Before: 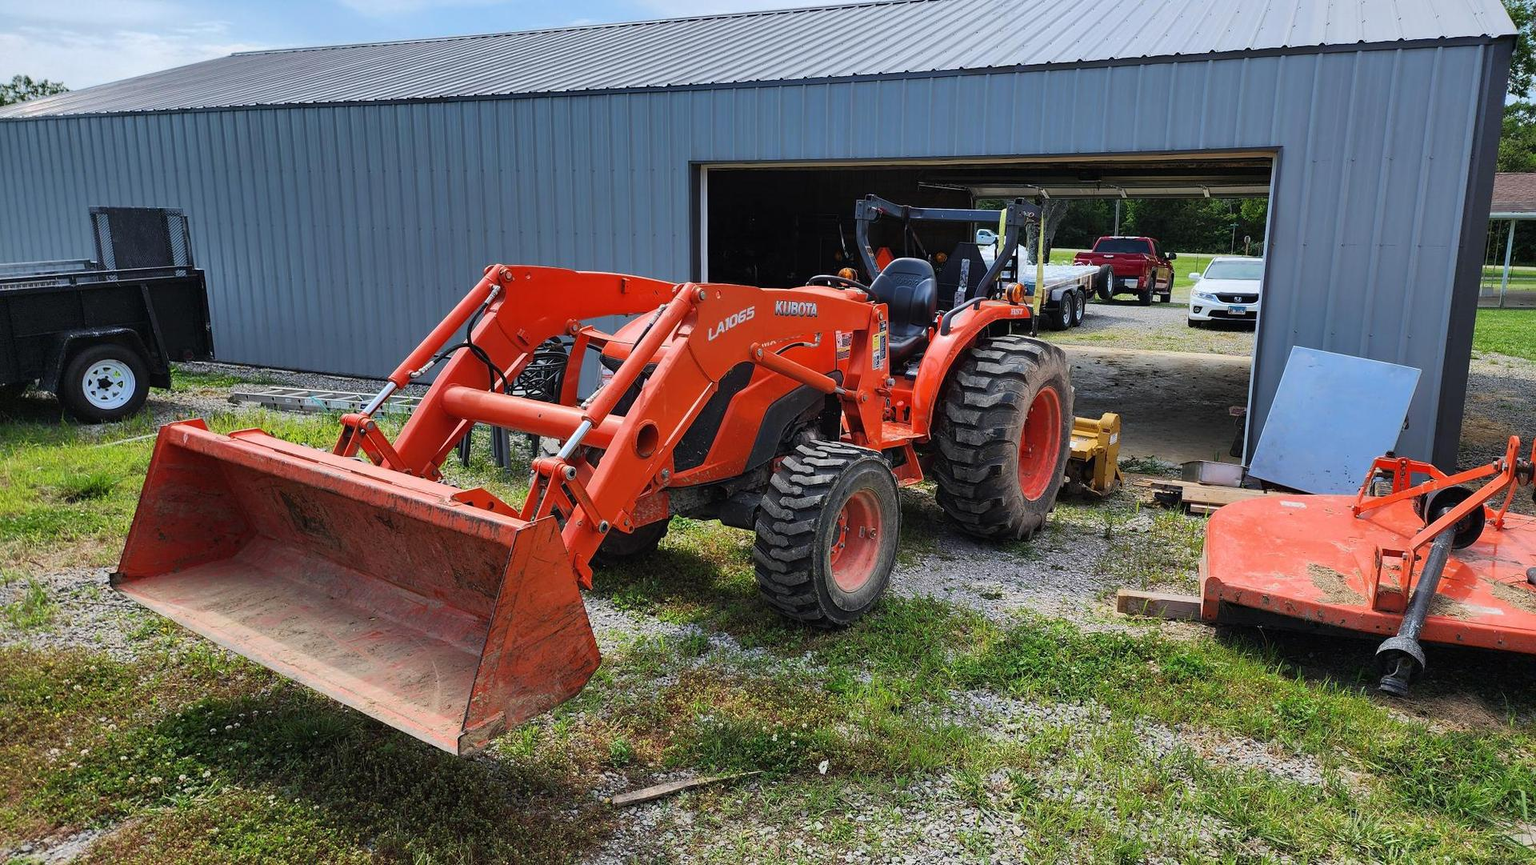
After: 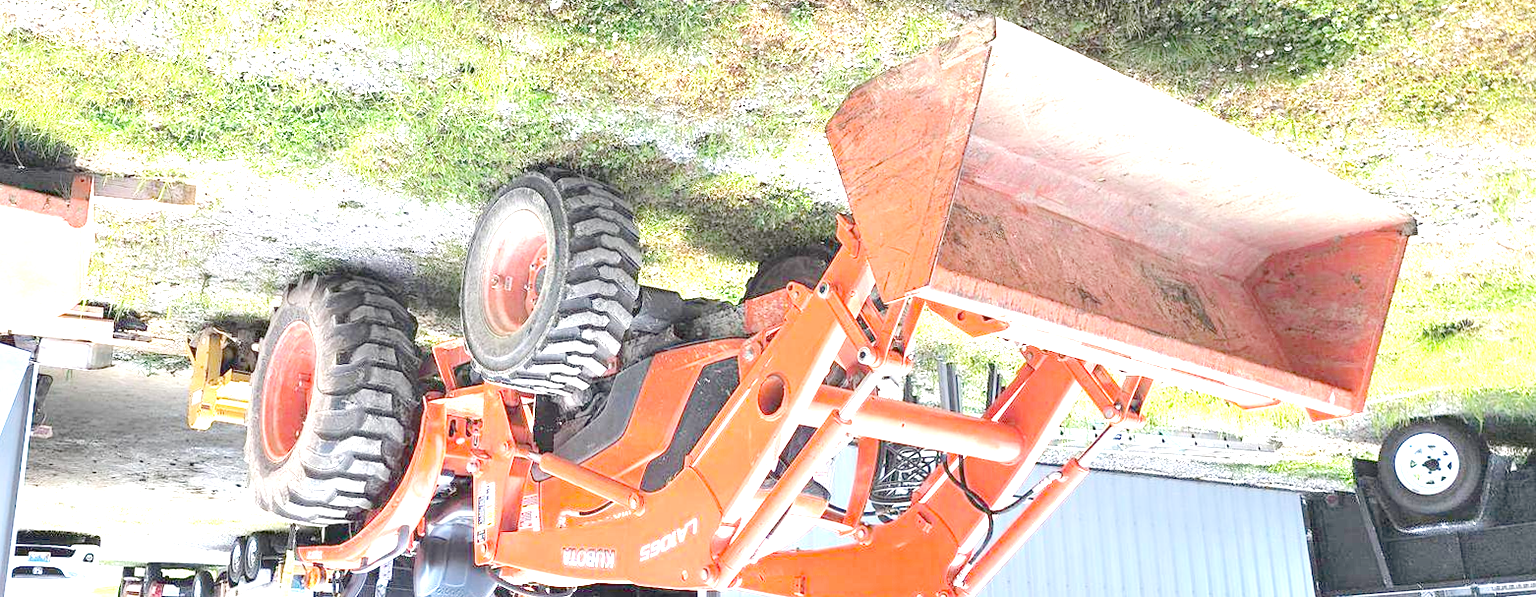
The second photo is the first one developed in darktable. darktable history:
orientation "rotate by 180 degrees": orientation rotate 180°
crop: left 18.38%, top 11.092%, right 2.134%, bottom 33.217%
rotate and perspective: lens shift (vertical) 0.048, lens shift (horizontal) -0.024, automatic cropping off
tone equalizer "contrast tone curve: medium": -8 EV -0.75 EV, -7 EV -0.7 EV, -6 EV -0.6 EV, -5 EV -0.4 EV, -3 EV 0.4 EV, -2 EV 0.6 EV, -1 EV 0.7 EV, +0 EV 0.75 EV, edges refinement/feathering 500, mask exposure compensation -1.57 EV, preserve details no
exposure: exposure 0.515 EV
